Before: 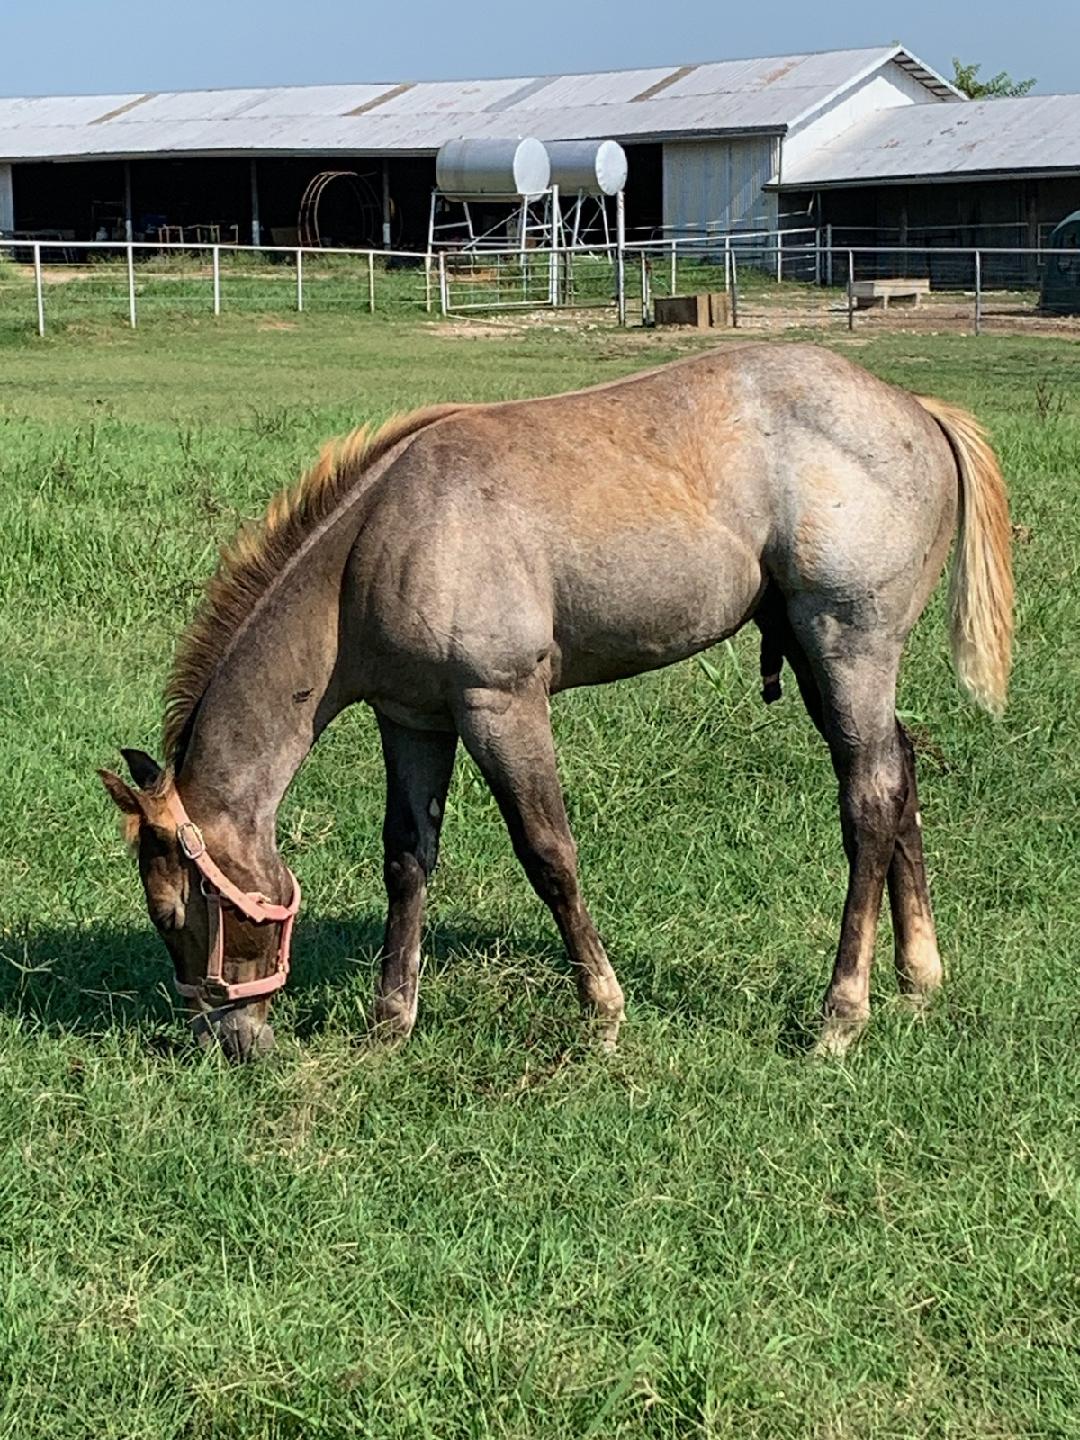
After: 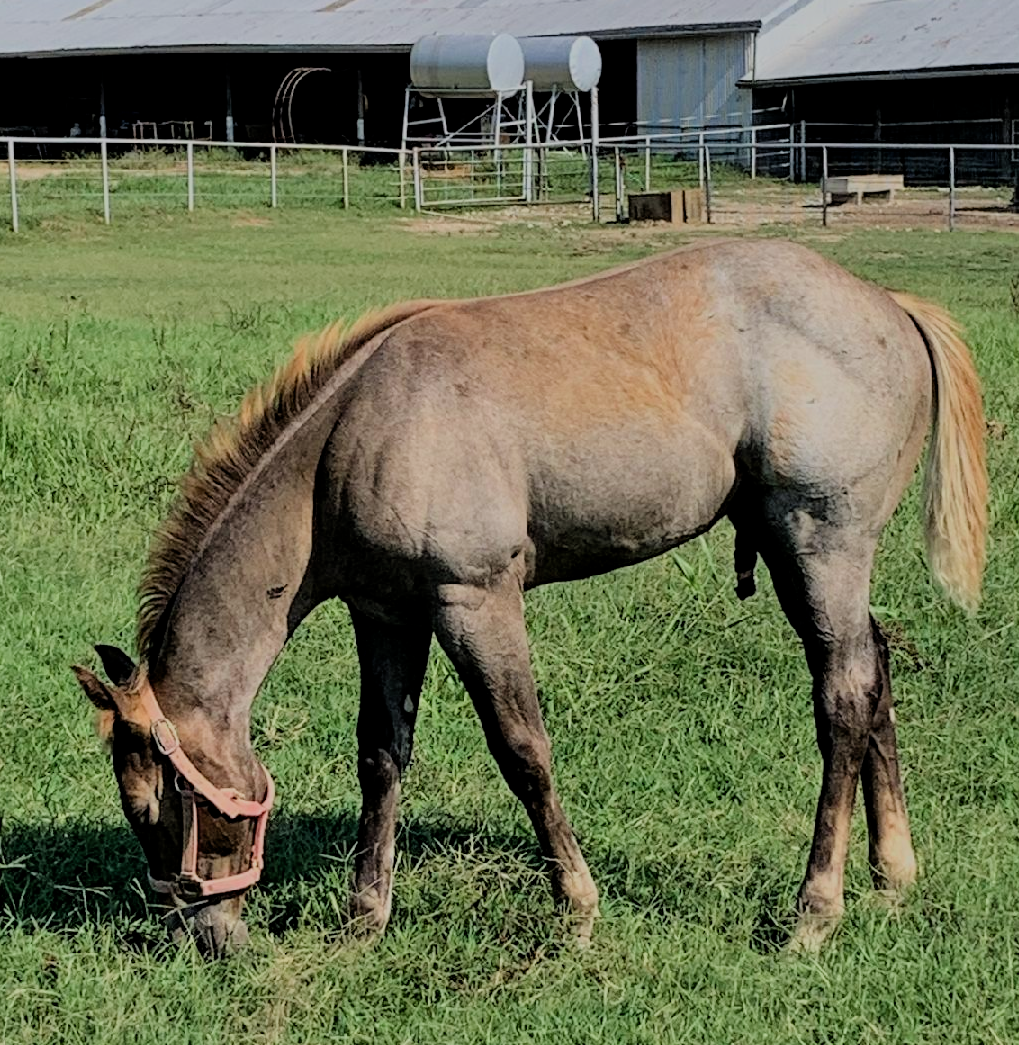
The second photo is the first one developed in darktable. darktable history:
crop: left 2.47%, top 7.247%, right 3.174%, bottom 20.172%
shadows and highlights: soften with gaussian
filmic rgb: middle gray luminance 18.01%, black relative exposure -7.53 EV, white relative exposure 8.49 EV, target black luminance 0%, hardness 2.23, latitude 18.09%, contrast 0.881, highlights saturation mix 5.46%, shadows ↔ highlights balance 10.29%, color science v6 (2022)
